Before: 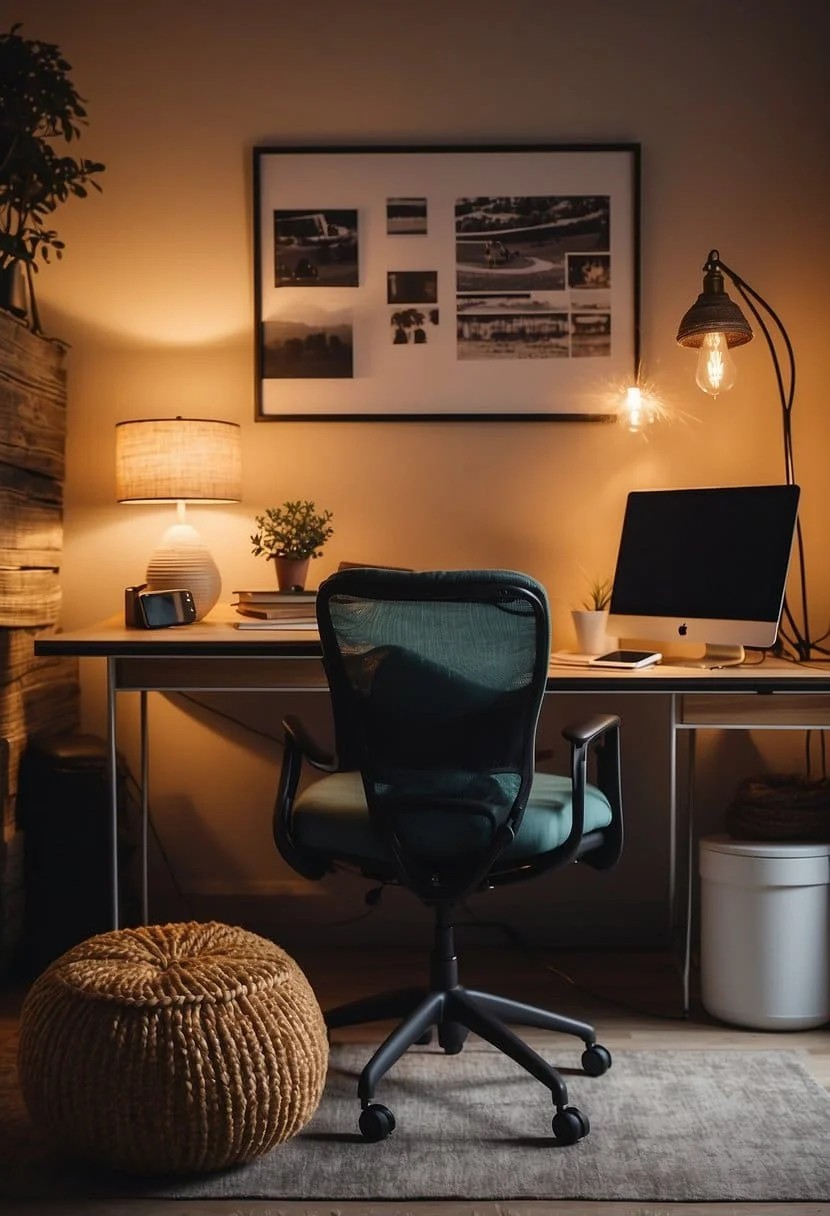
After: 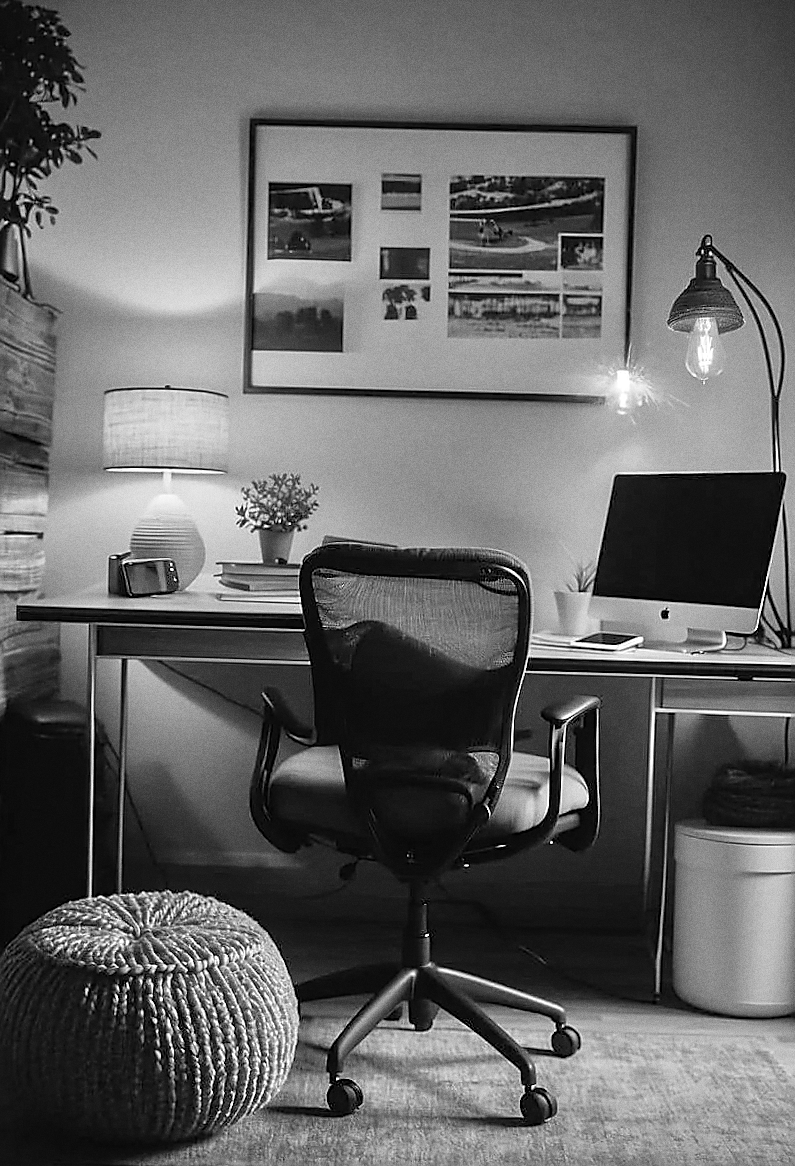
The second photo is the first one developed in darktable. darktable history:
crop and rotate: angle -1.69°
tone equalizer: -7 EV 0.15 EV, -6 EV 0.6 EV, -5 EV 1.15 EV, -4 EV 1.33 EV, -3 EV 1.15 EV, -2 EV 0.6 EV, -1 EV 0.15 EV, mask exposure compensation -0.5 EV
monochrome: on, module defaults
sharpen: radius 1.4, amount 1.25, threshold 0.7
grain: on, module defaults
